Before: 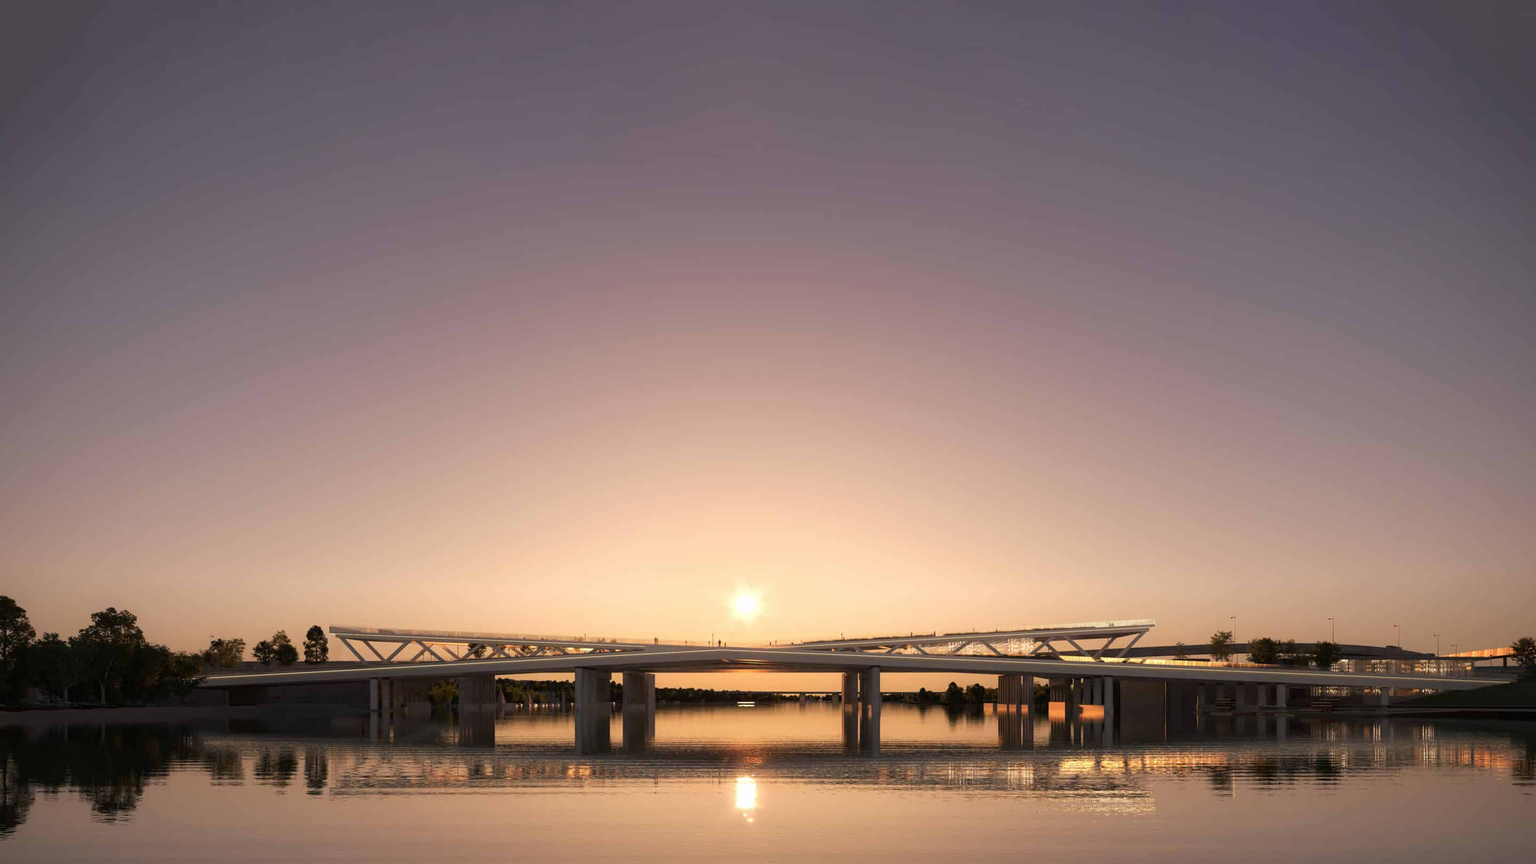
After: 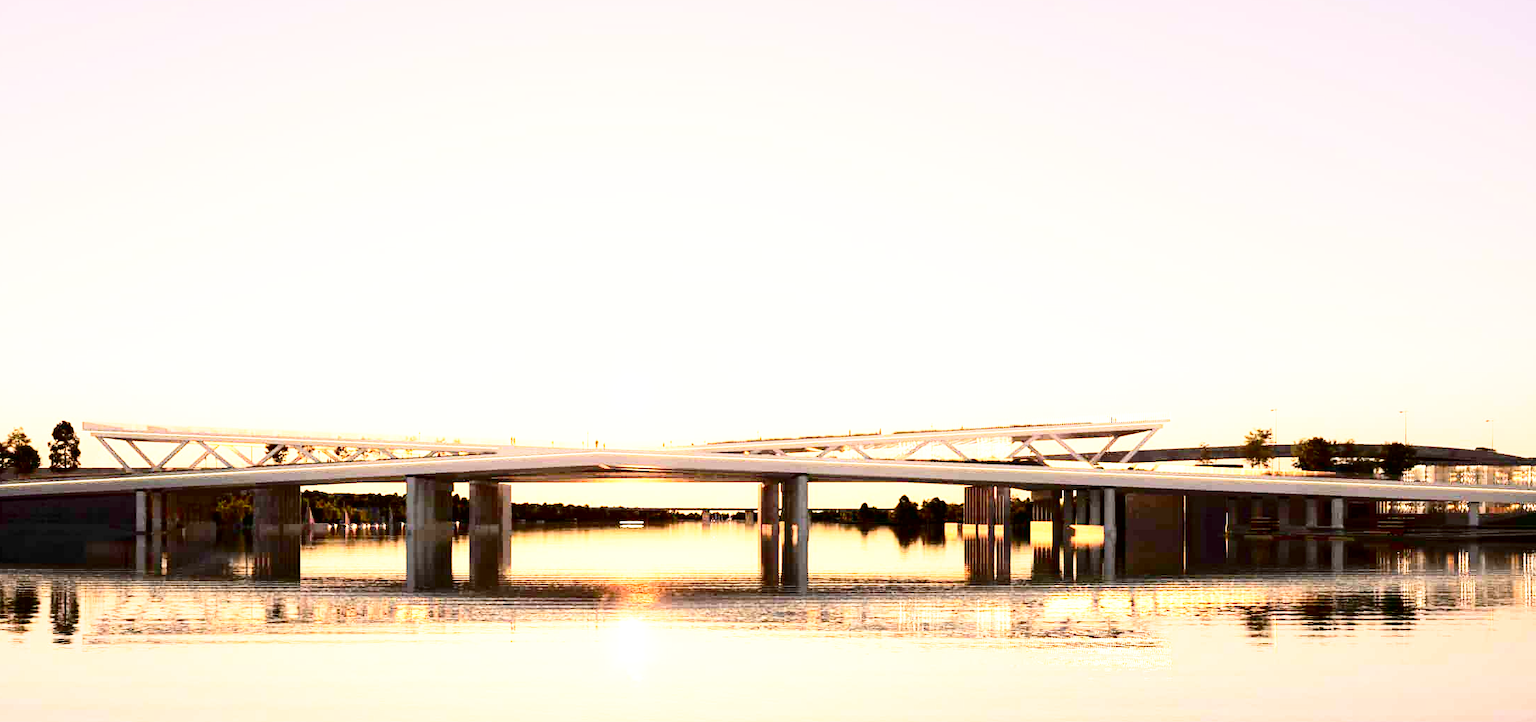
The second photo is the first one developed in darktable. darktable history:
base curve: curves: ch0 [(0, 0) (0.012, 0.01) (0.073, 0.168) (0.31, 0.711) (0.645, 0.957) (1, 1)], preserve colors none
contrast brightness saturation: contrast 0.333, brightness -0.08, saturation 0.172
crop and rotate: left 17.406%, top 35.517%, right 6.748%, bottom 0.999%
exposure: exposure 1.001 EV, compensate highlight preservation false
